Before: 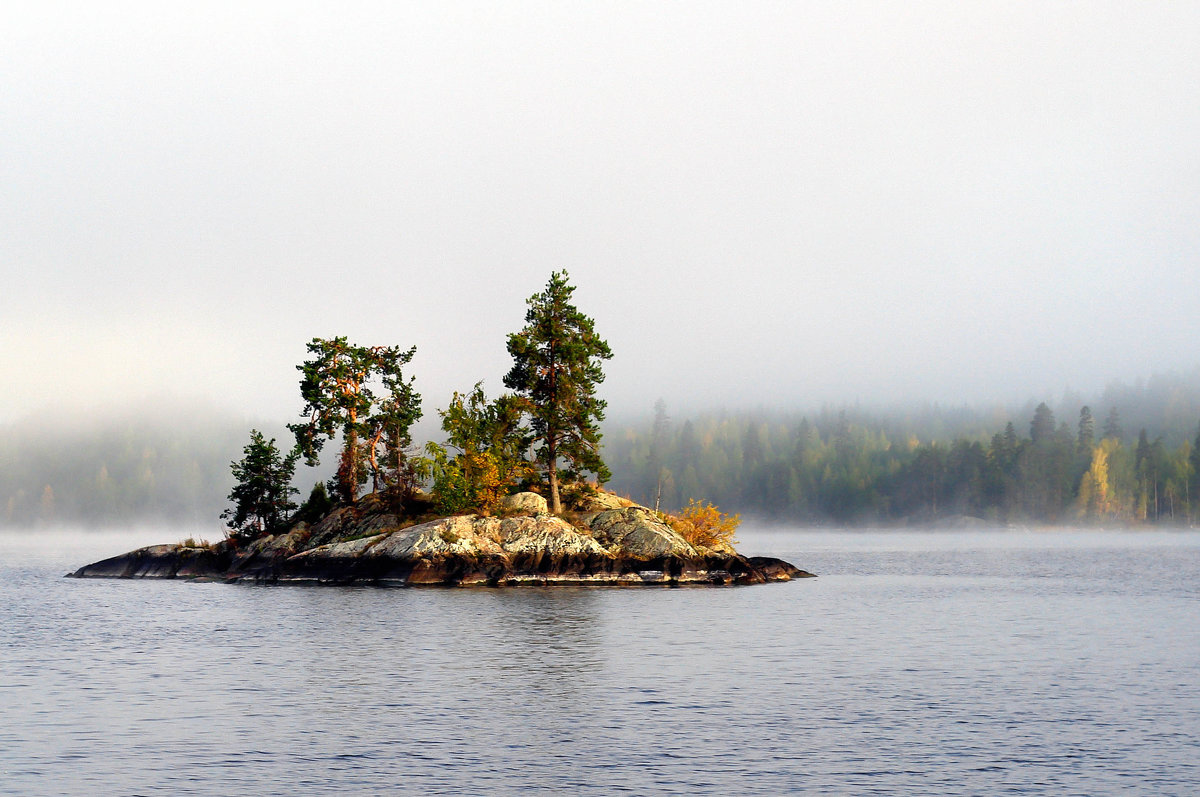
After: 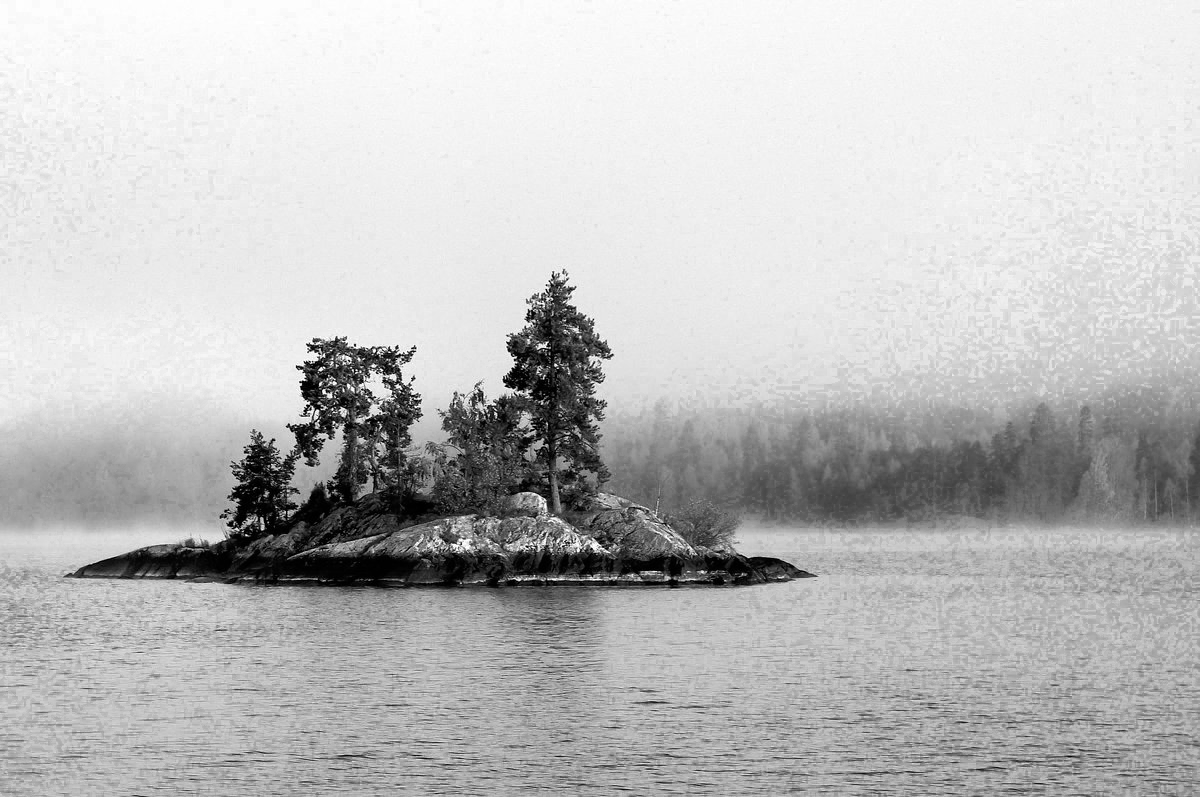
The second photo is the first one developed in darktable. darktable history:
color zones: curves: ch0 [(0.002, 0.589) (0.107, 0.484) (0.146, 0.249) (0.217, 0.352) (0.309, 0.525) (0.39, 0.404) (0.455, 0.169) (0.597, 0.055) (0.724, 0.212) (0.775, 0.691) (0.869, 0.571) (1, 0.587)]; ch1 [(0, 0) (0.143, 0) (0.286, 0) (0.429, 0) (0.571, 0) (0.714, 0) (0.857, 0)]
color balance rgb: perceptual saturation grading › global saturation 0.286%, perceptual saturation grading › mid-tones 11.005%
tone equalizer: -8 EV -0.586 EV, edges refinement/feathering 500, mask exposure compensation -1.57 EV, preserve details no
